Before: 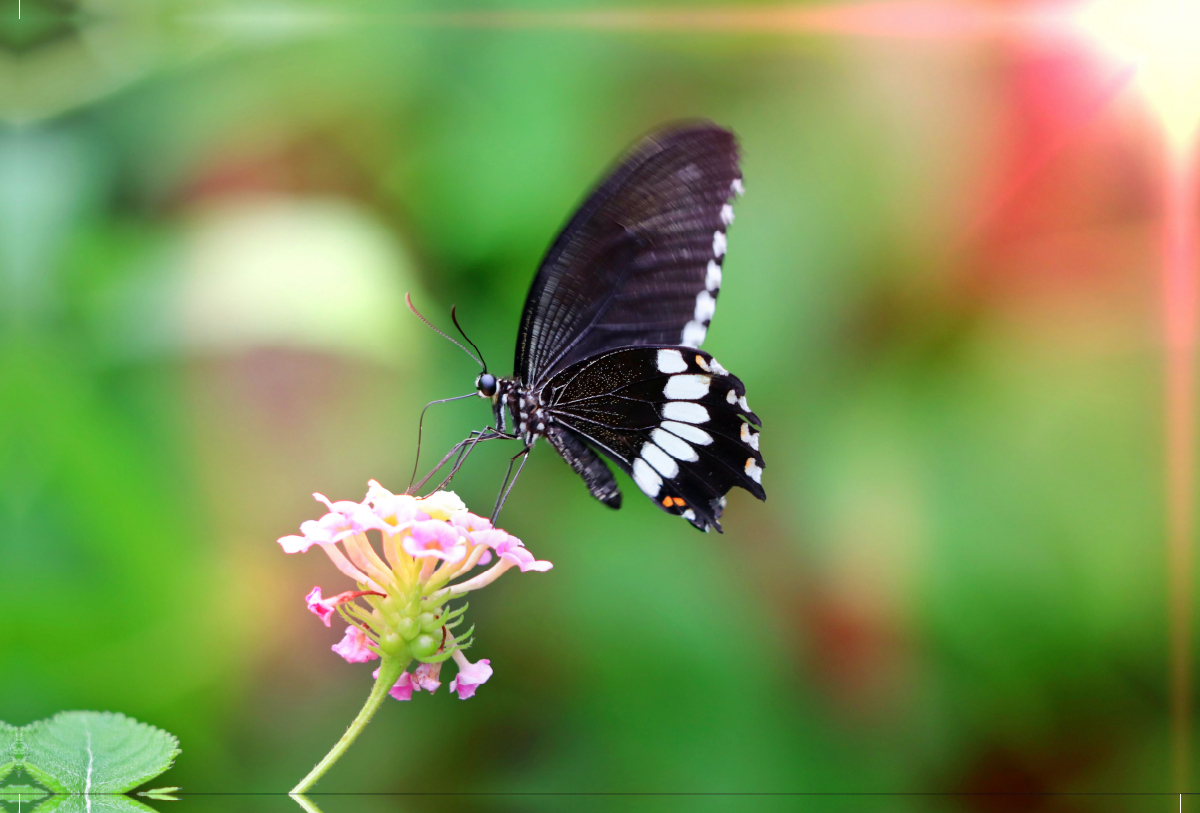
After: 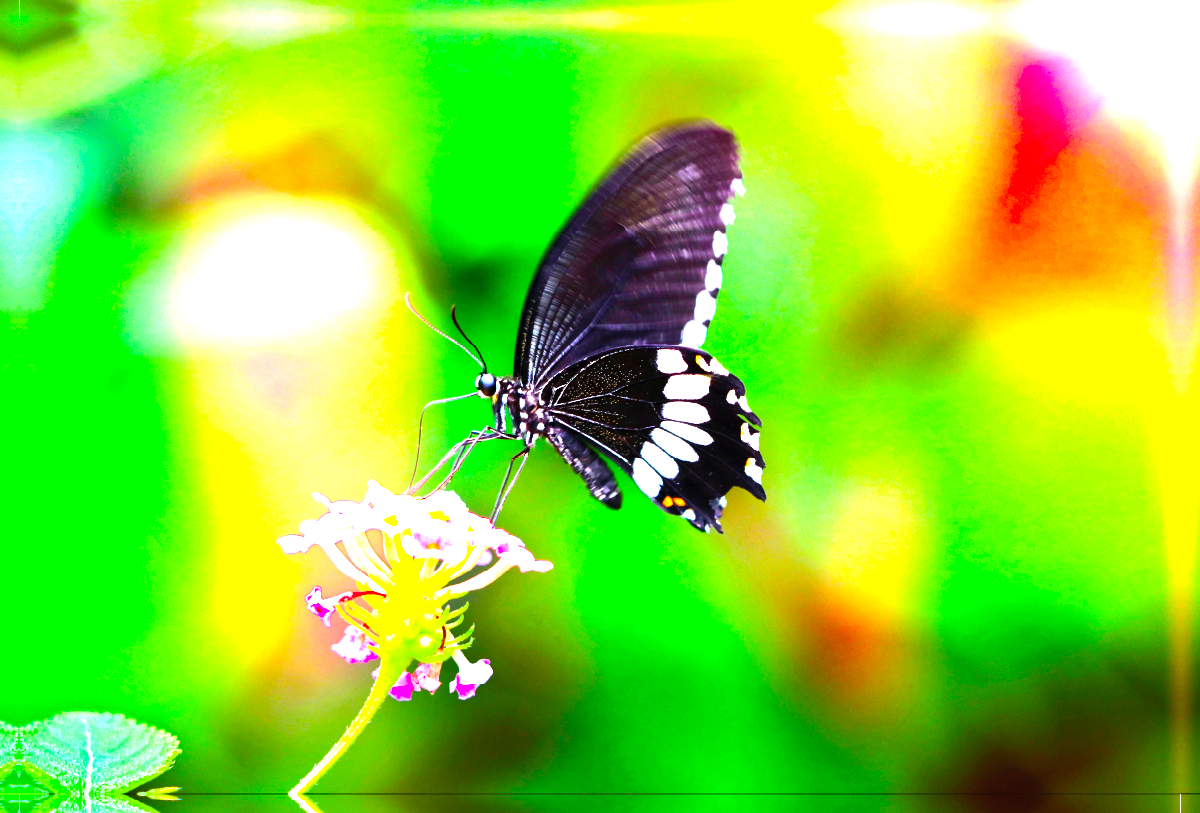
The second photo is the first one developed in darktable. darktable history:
exposure: black level correction 0, exposure 0.7 EV, compensate exposure bias true, compensate highlight preservation false
contrast brightness saturation: brightness 0.09, saturation 0.19
tone equalizer: -8 EV -0.75 EV, -7 EV -0.7 EV, -6 EV -0.6 EV, -5 EV -0.4 EV, -3 EV 0.4 EV, -2 EV 0.6 EV, -1 EV 0.7 EV, +0 EV 0.75 EV, edges refinement/feathering 500, mask exposure compensation -1.57 EV, preserve details no
color balance rgb: linear chroma grading › global chroma 9%, perceptual saturation grading › global saturation 36%, perceptual saturation grading › shadows 35%, perceptual brilliance grading › global brilliance 15%, perceptual brilliance grading › shadows -35%, global vibrance 15%
